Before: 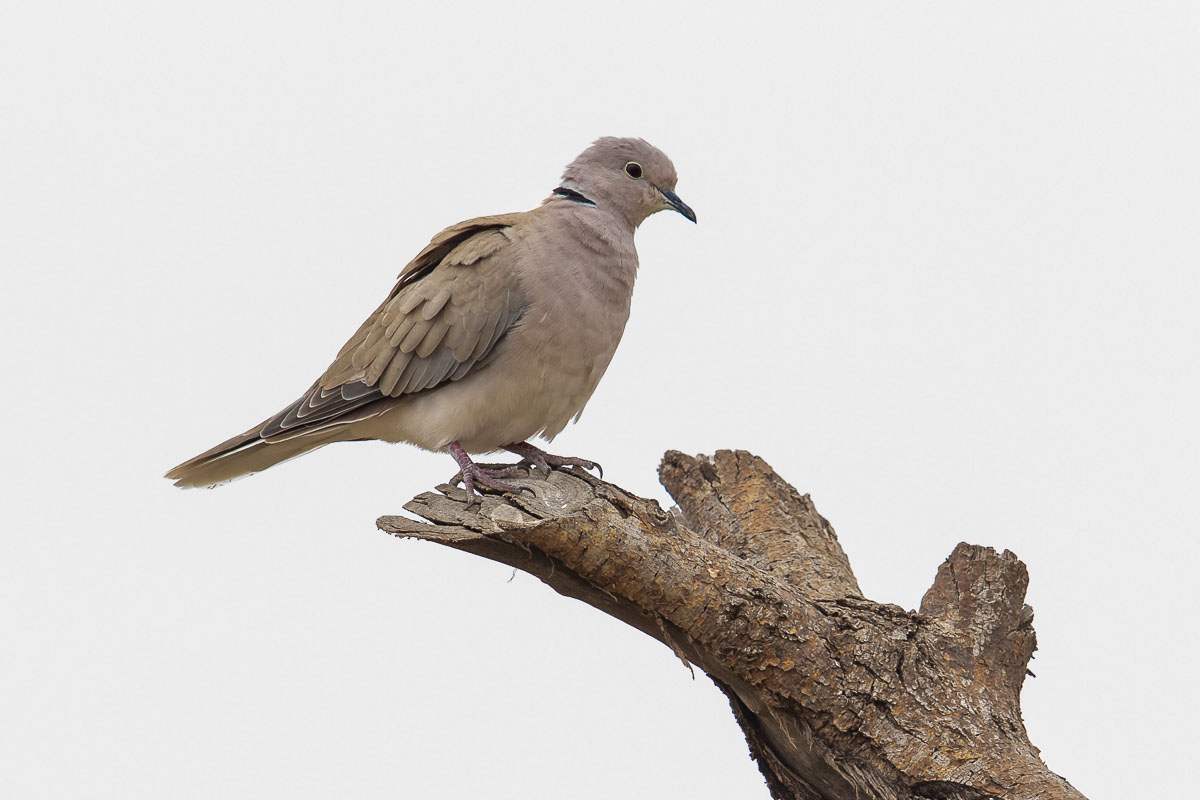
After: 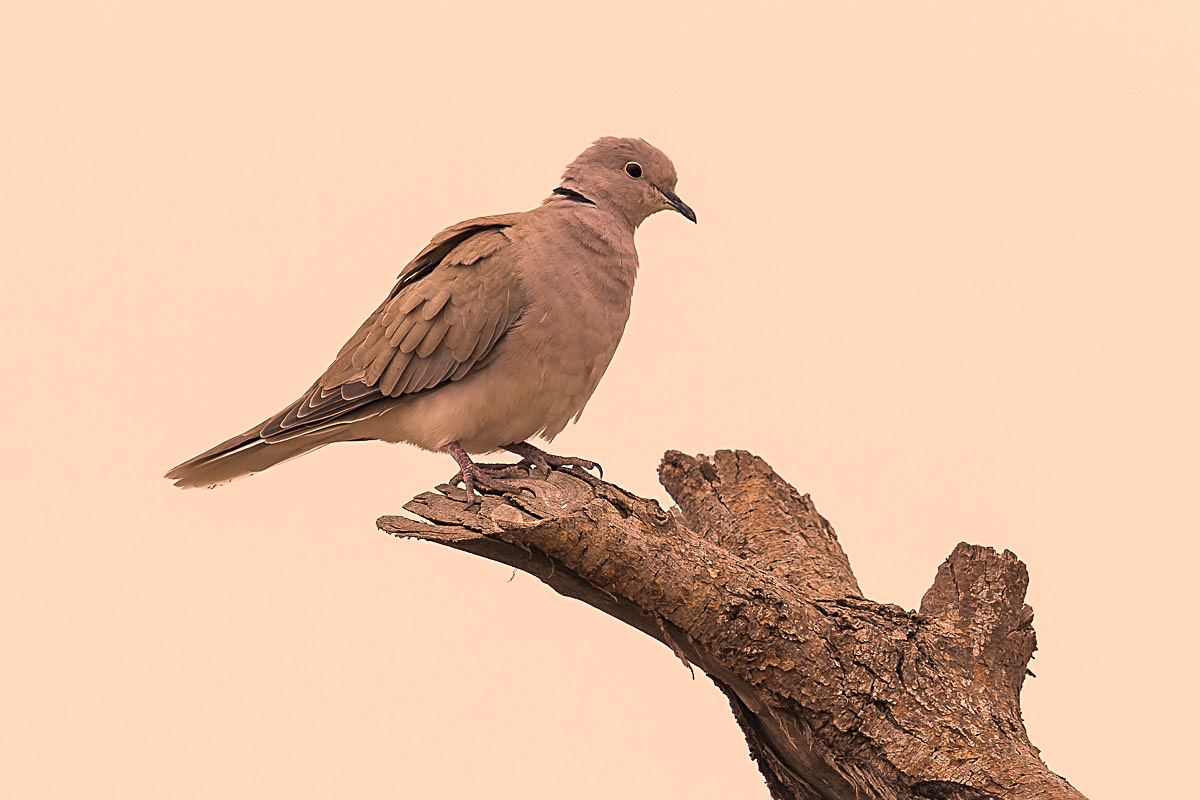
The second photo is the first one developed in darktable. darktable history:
color correction: highlights a* 40, highlights b* 40, saturation 0.69
sharpen: on, module defaults
